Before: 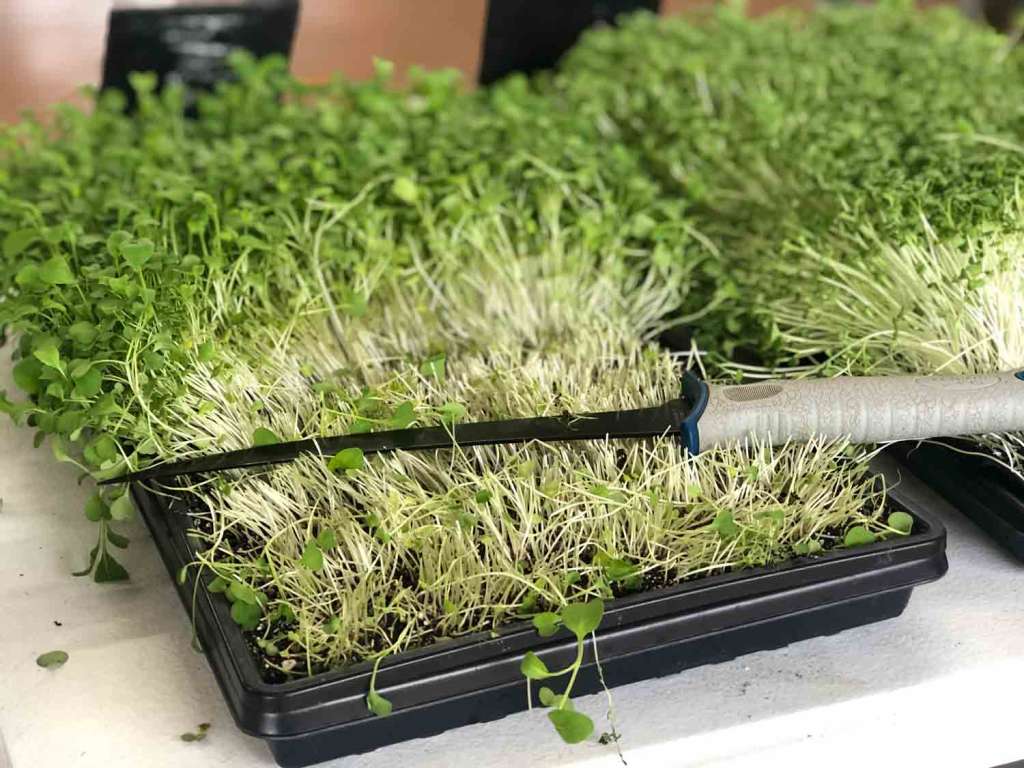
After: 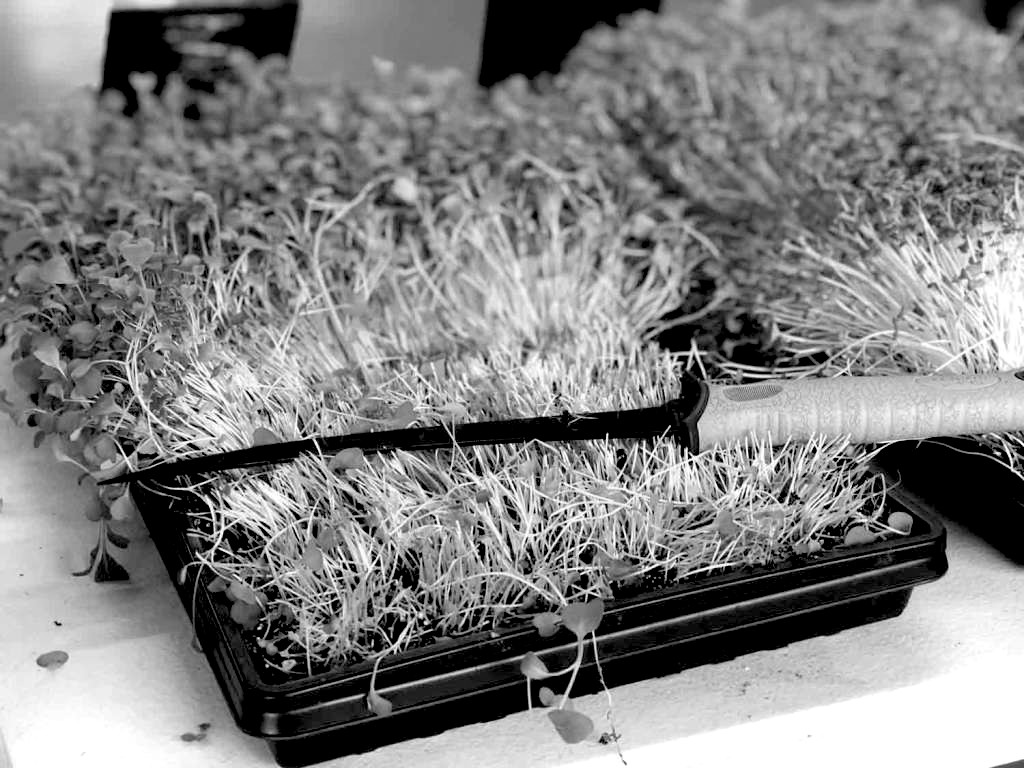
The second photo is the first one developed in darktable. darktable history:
contrast equalizer: octaves 7, y [[0.6 ×6], [0.55 ×6], [0 ×6], [0 ×6], [0 ×6]], mix -0.2
rgb levels: levels [[0.034, 0.472, 0.904], [0, 0.5, 1], [0, 0.5, 1]]
monochrome: on, module defaults
